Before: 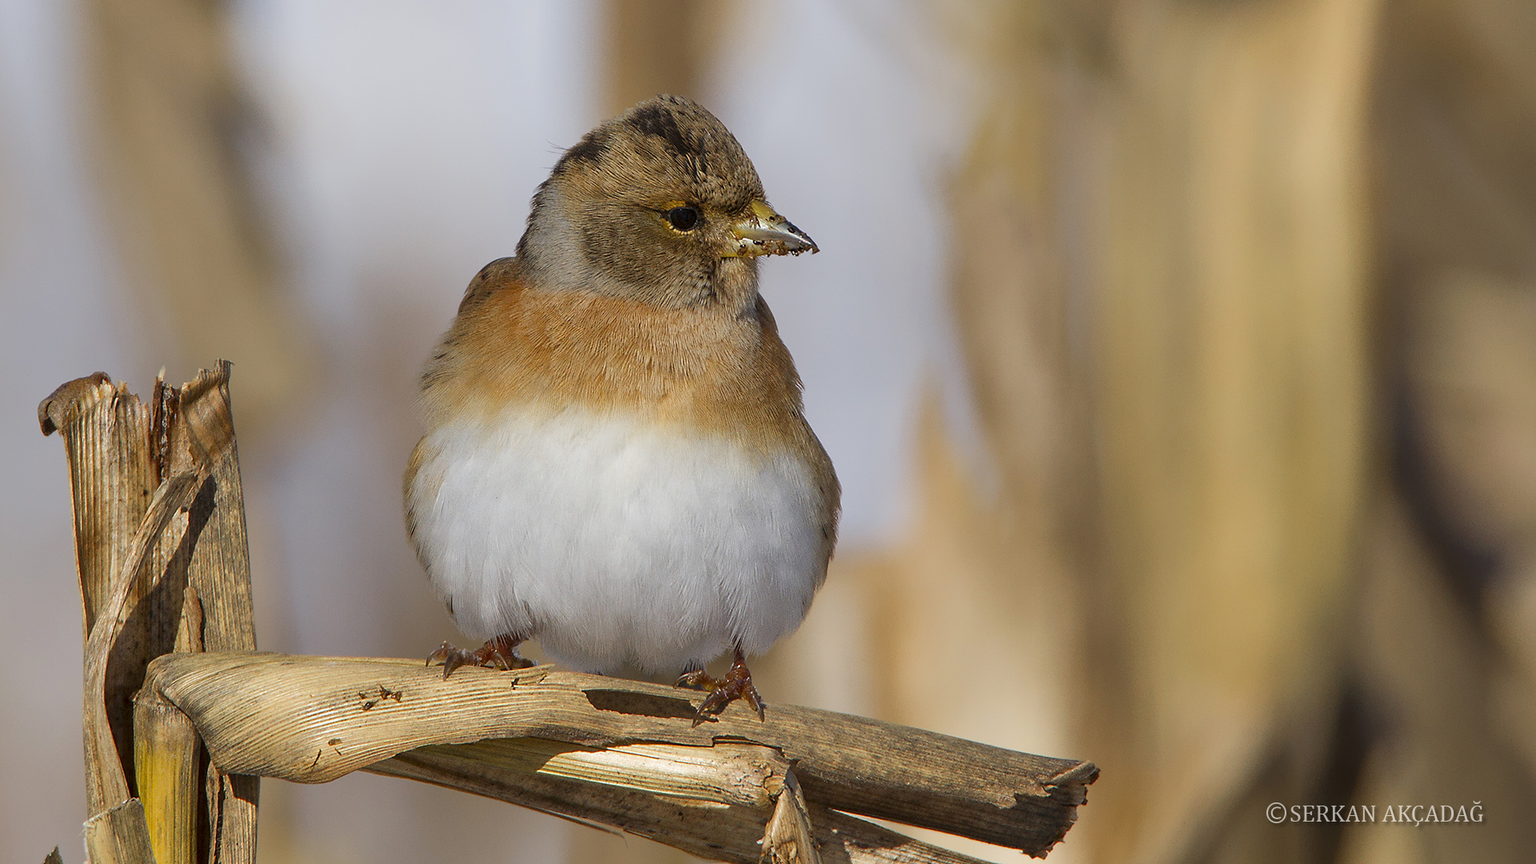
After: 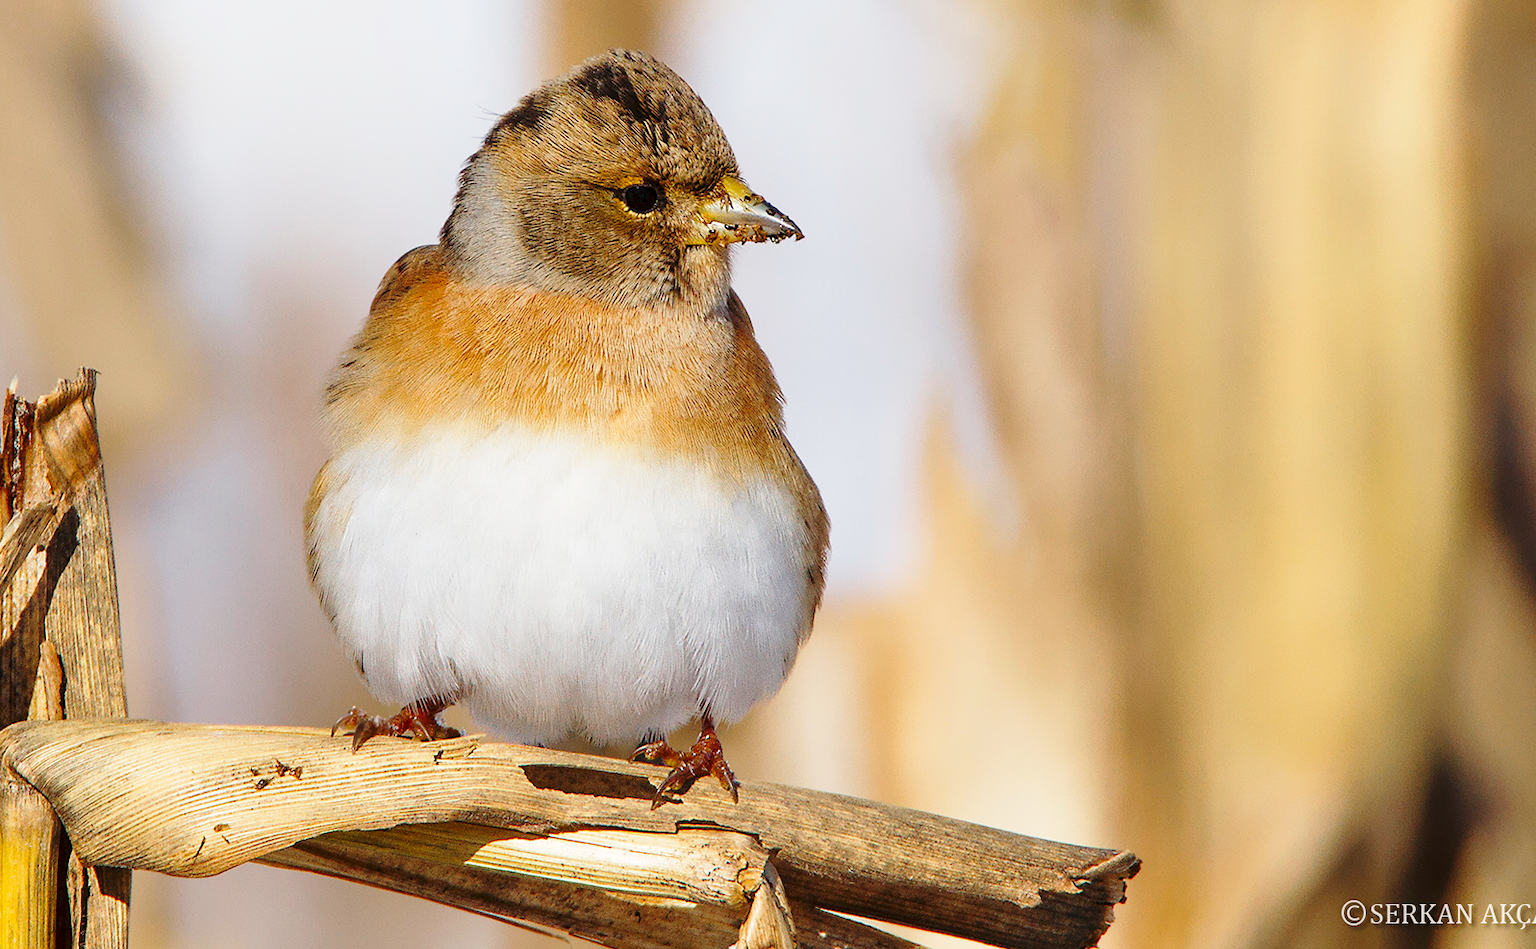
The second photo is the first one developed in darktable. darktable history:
crop: left 9.798%, top 6.214%, right 6.989%, bottom 2.326%
base curve: curves: ch0 [(0, 0) (0.028, 0.03) (0.121, 0.232) (0.46, 0.748) (0.859, 0.968) (1, 1)], preserve colors none
